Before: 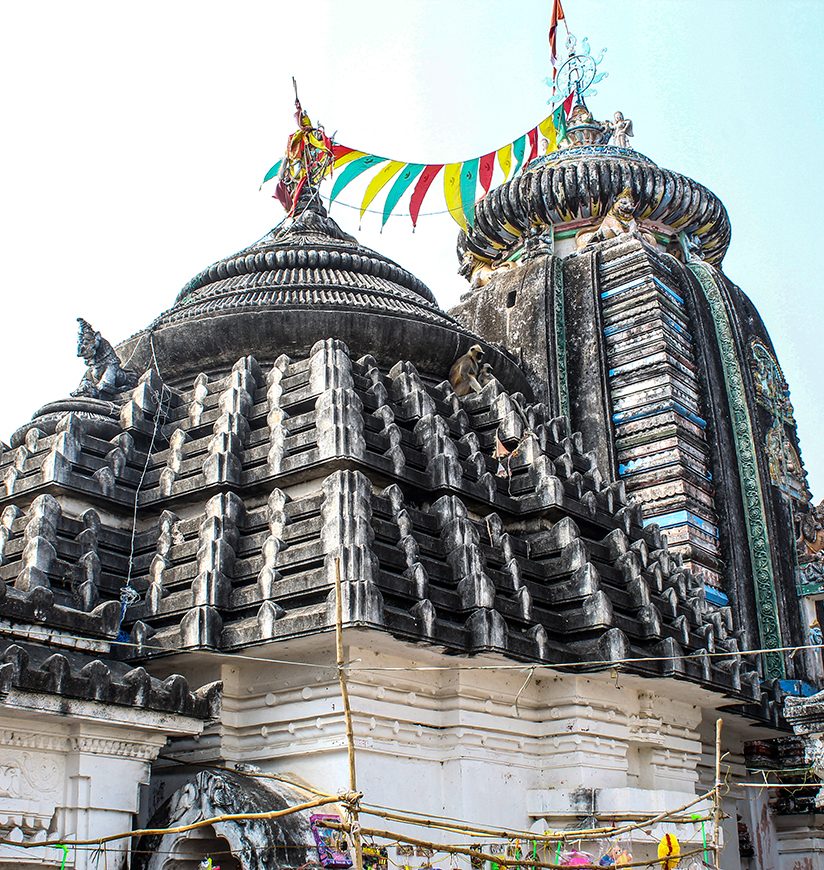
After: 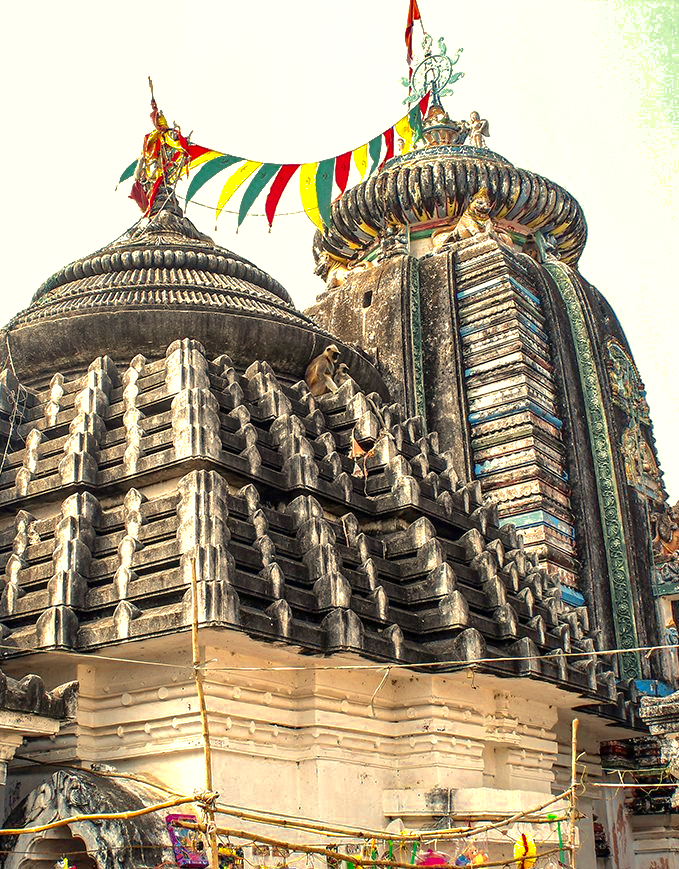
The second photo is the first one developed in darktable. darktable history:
shadows and highlights: highlights -60
color zones: curves: ch0 [(0.004, 0.305) (0.261, 0.623) (0.389, 0.399) (0.708, 0.571) (0.947, 0.34)]; ch1 [(0.025, 0.645) (0.229, 0.584) (0.326, 0.551) (0.484, 0.262) (0.757, 0.643)]
crop: left 17.582%, bottom 0.031%
exposure: exposure 0.2 EV, compensate highlight preservation false
white balance: red 1.123, blue 0.83
